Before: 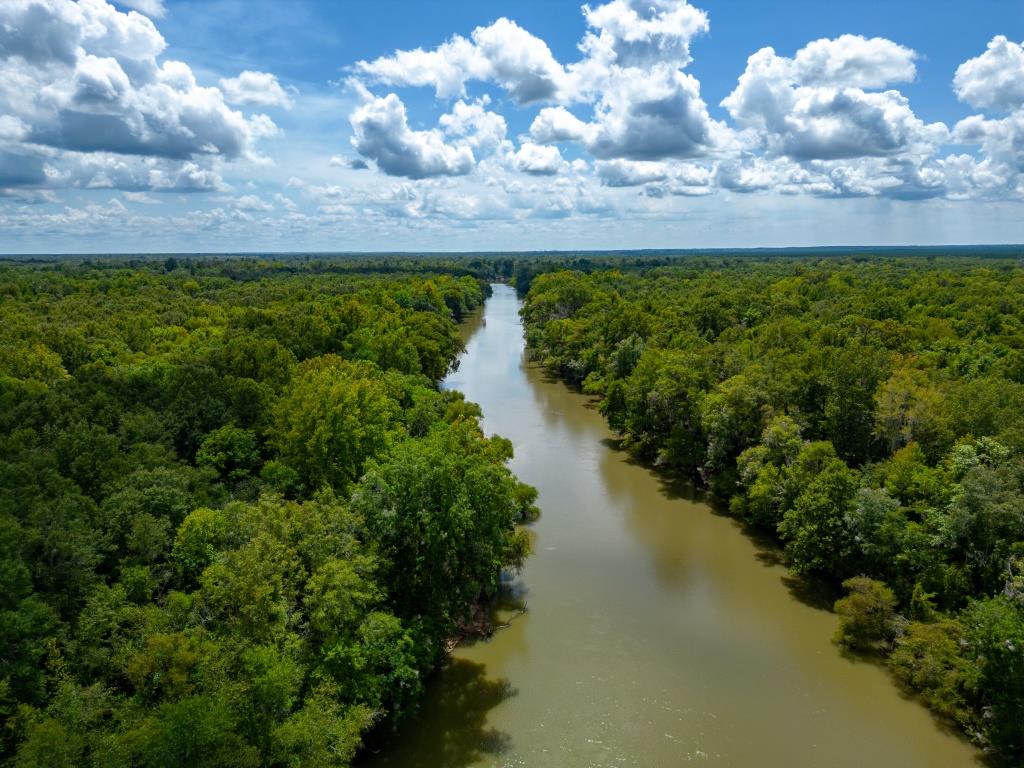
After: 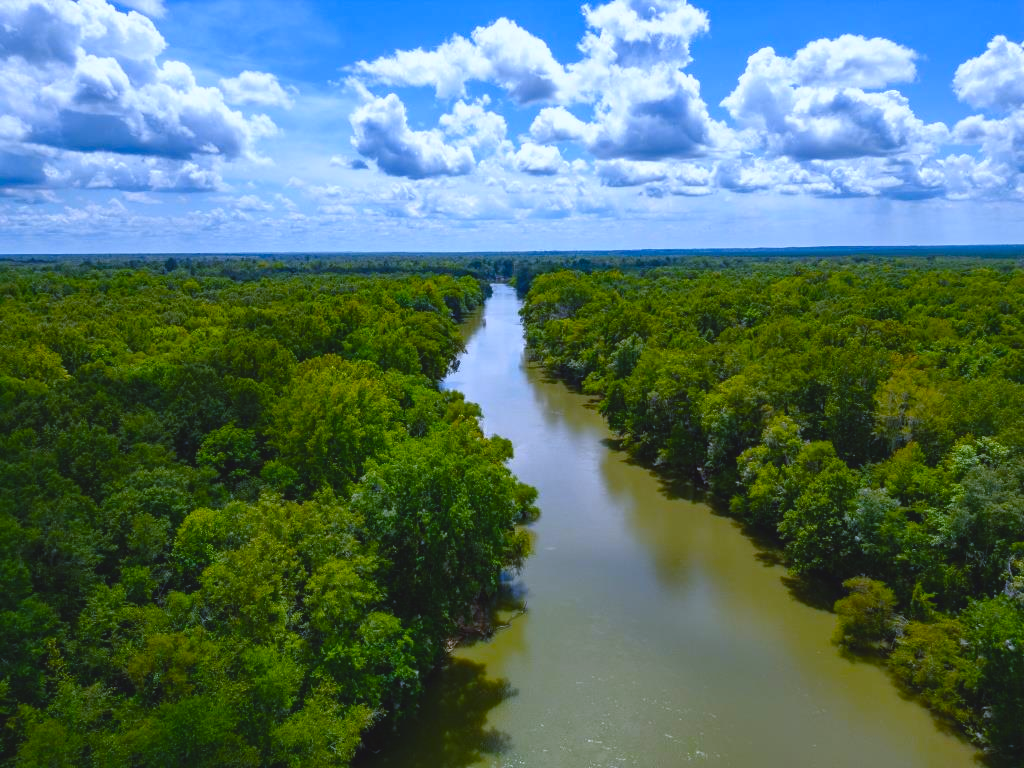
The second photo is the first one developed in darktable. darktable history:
color balance rgb: shadows lift › chroma 2%, shadows lift › hue 247.2°, power › chroma 0.3%, power › hue 25.2°, highlights gain › chroma 3%, highlights gain › hue 60°, global offset › luminance 0.75%, perceptual saturation grading › global saturation 20%, perceptual saturation grading › highlights -20%, perceptual saturation grading › shadows 30%, global vibrance 20%
white balance: red 0.871, blue 1.249
